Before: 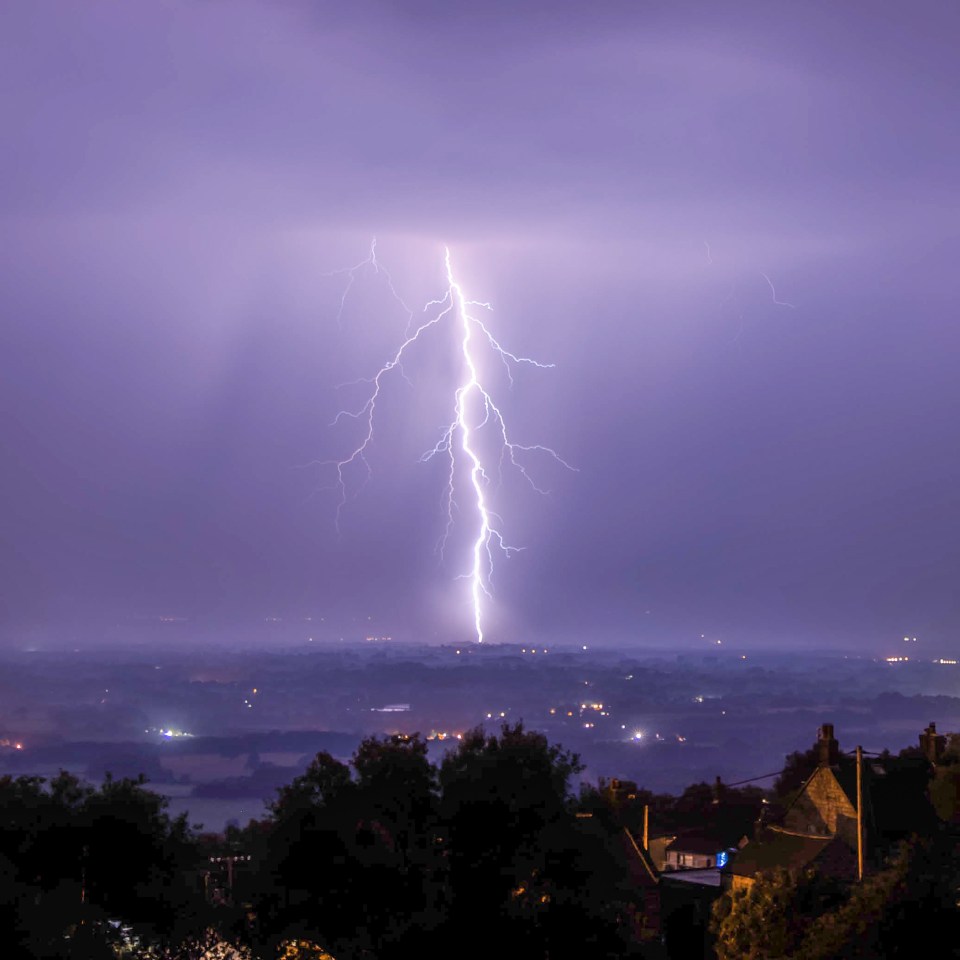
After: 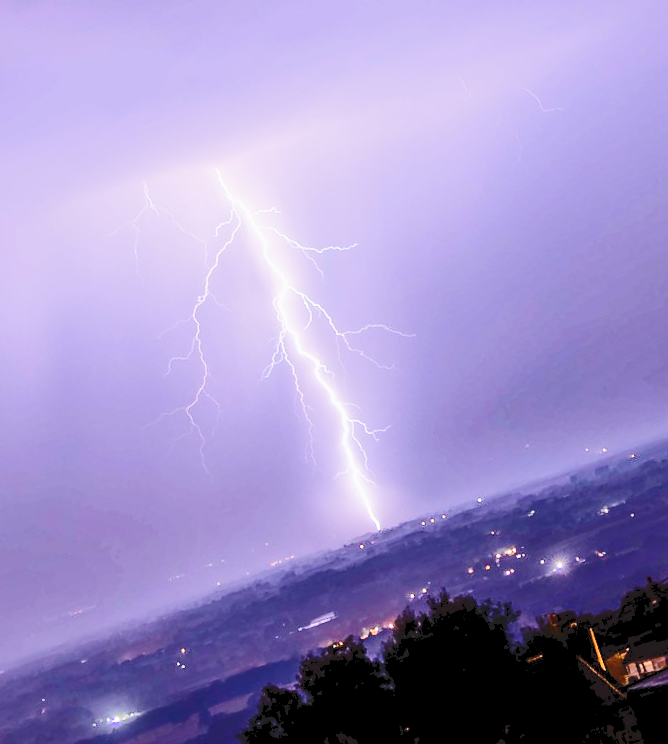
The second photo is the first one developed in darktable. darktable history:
sharpen: radius 0.97, amount 0.603
exposure: black level correction 0.006, exposure -0.224 EV, compensate highlight preservation false
tone curve: curves: ch0 [(0, 0) (0.003, 0.108) (0.011, 0.112) (0.025, 0.117) (0.044, 0.126) (0.069, 0.133) (0.1, 0.146) (0.136, 0.158) (0.177, 0.178) (0.224, 0.212) (0.277, 0.256) (0.335, 0.331) (0.399, 0.423) (0.468, 0.538) (0.543, 0.641) (0.623, 0.721) (0.709, 0.792) (0.801, 0.845) (0.898, 0.917) (1, 1)], color space Lab, independent channels, preserve colors none
base curve: curves: ch0 [(0, 0) (0.028, 0.03) (0.121, 0.232) (0.46, 0.748) (0.859, 0.968) (1, 1)], preserve colors none
crop and rotate: angle 19.46°, left 6.915%, right 4.268%, bottom 1.098%
